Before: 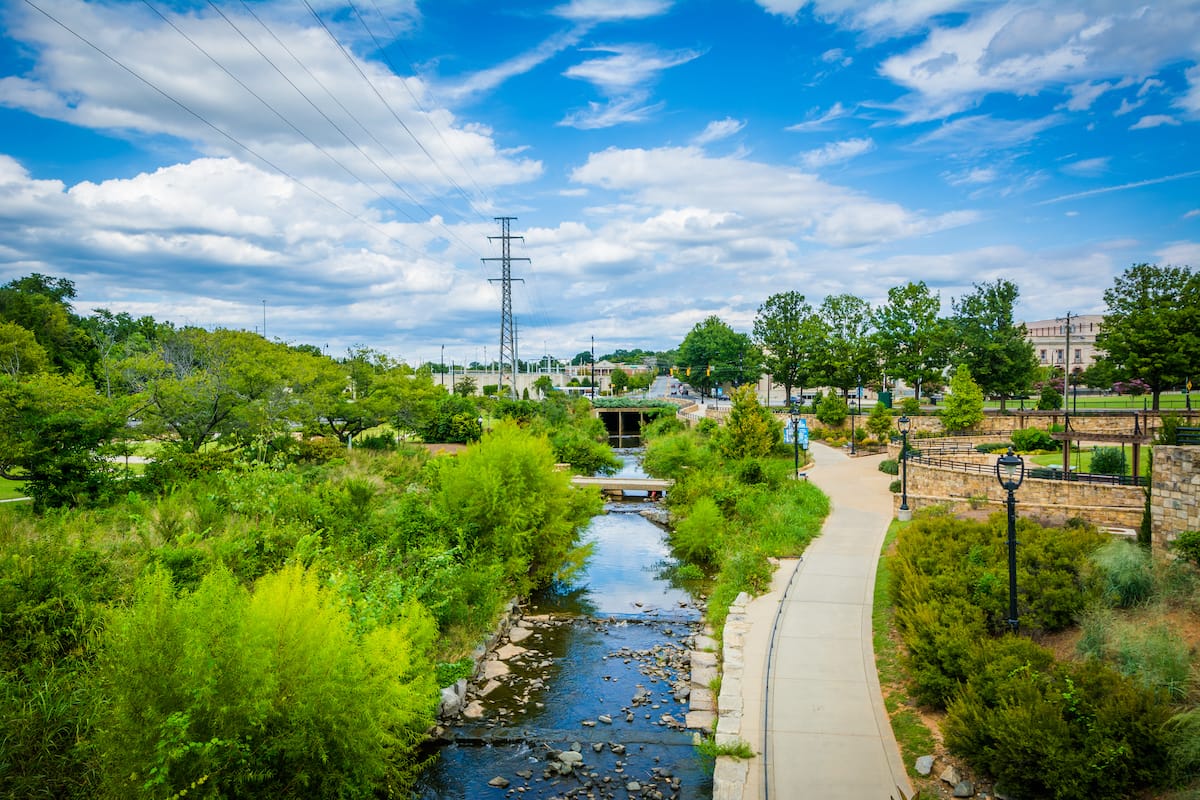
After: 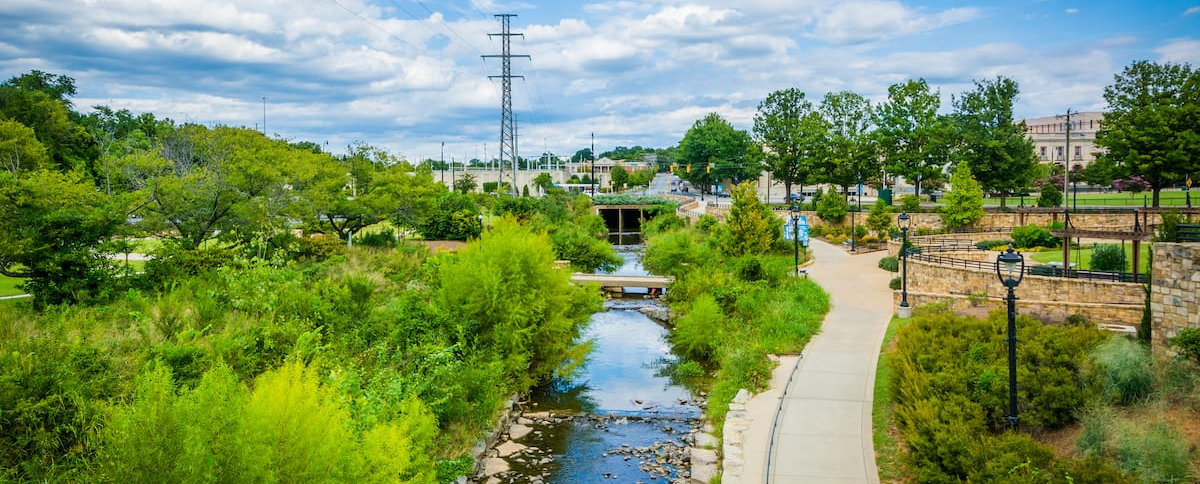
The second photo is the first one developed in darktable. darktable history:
crop and rotate: top 25.457%, bottom 14.035%
